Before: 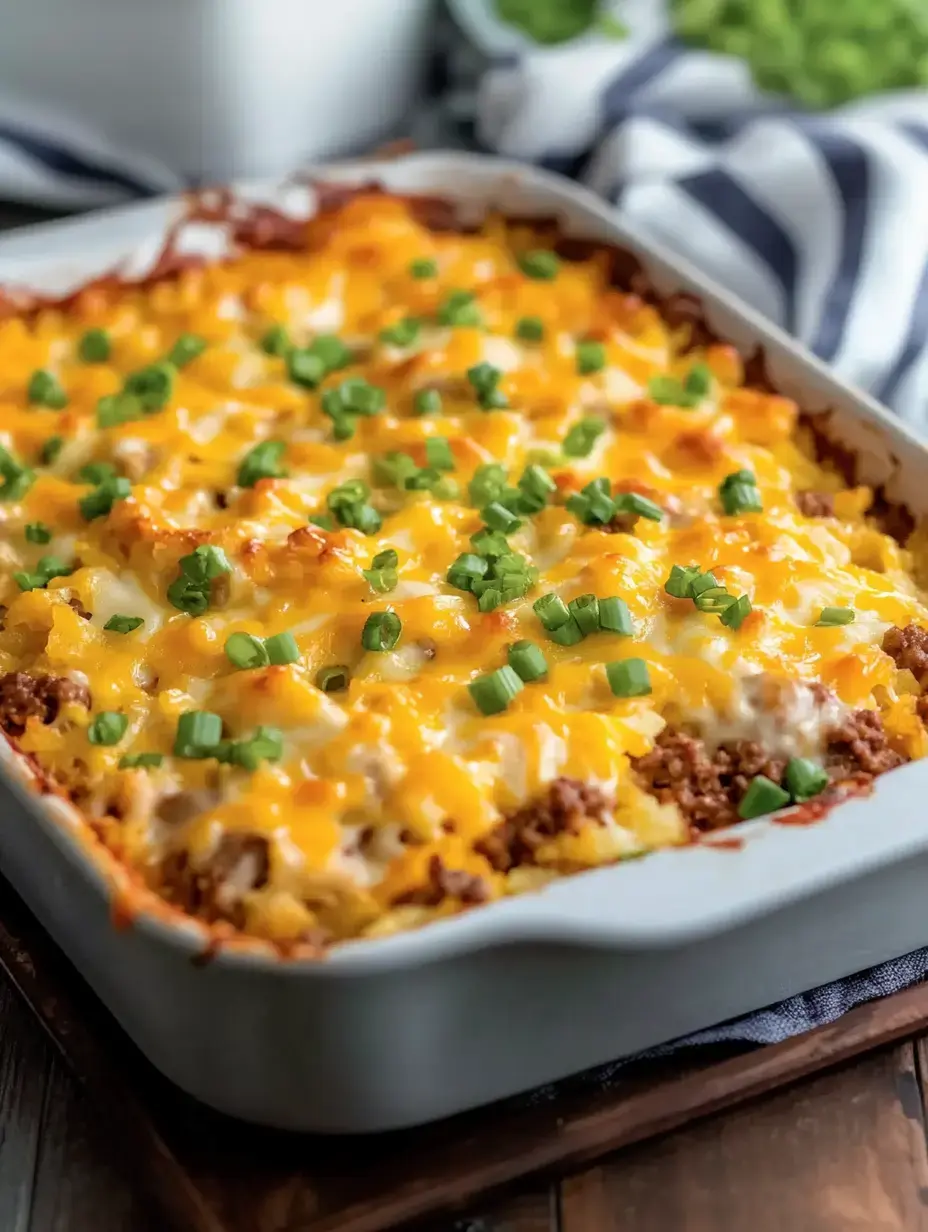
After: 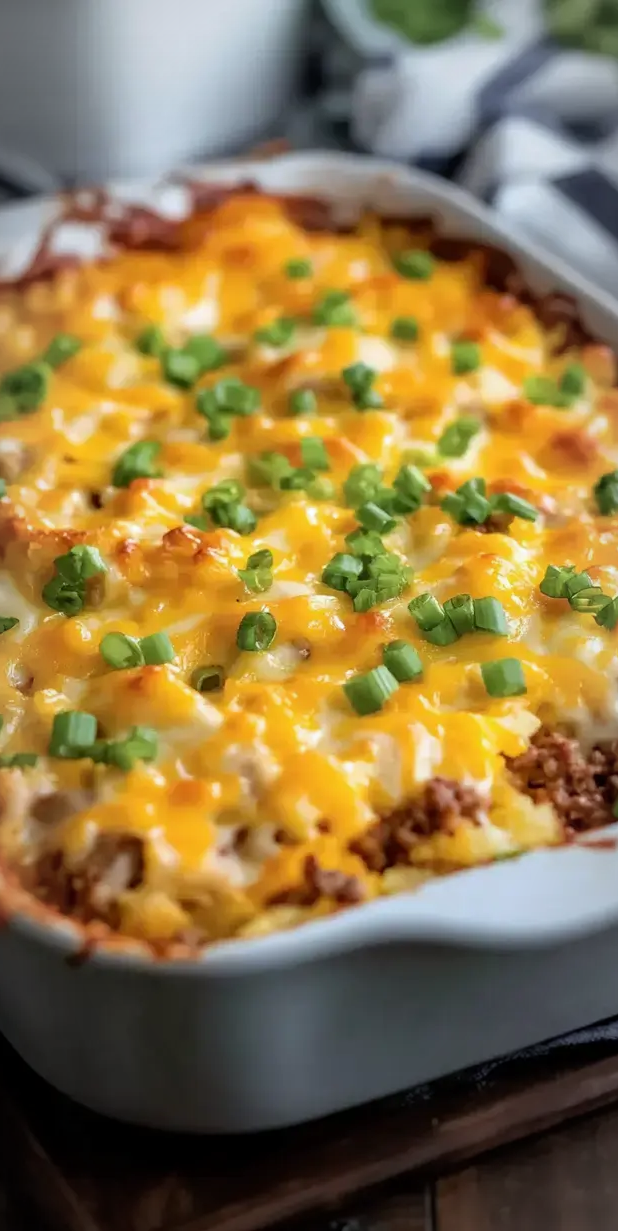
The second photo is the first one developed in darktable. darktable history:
crop and rotate: left 13.537%, right 19.796%
white balance: red 0.976, blue 1.04
tone equalizer: on, module defaults
vignetting: fall-off radius 70%, automatic ratio true
